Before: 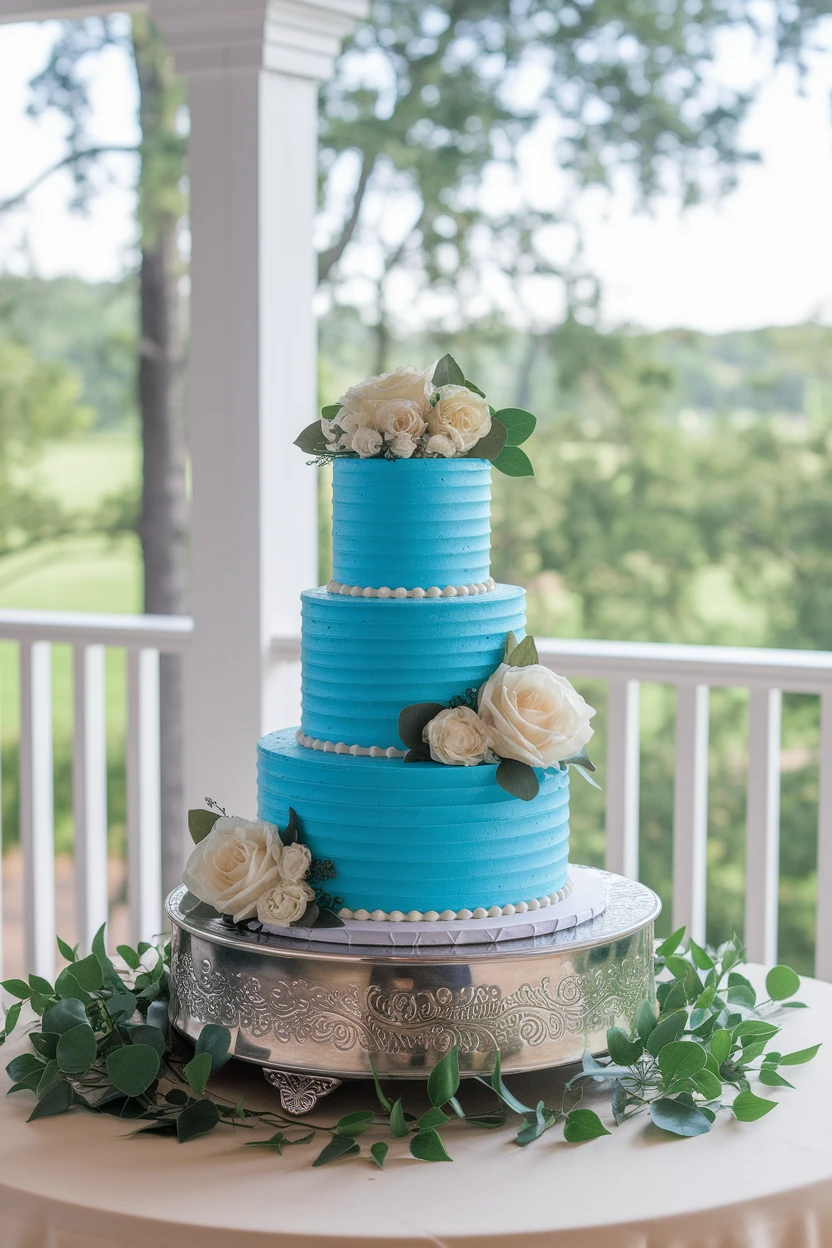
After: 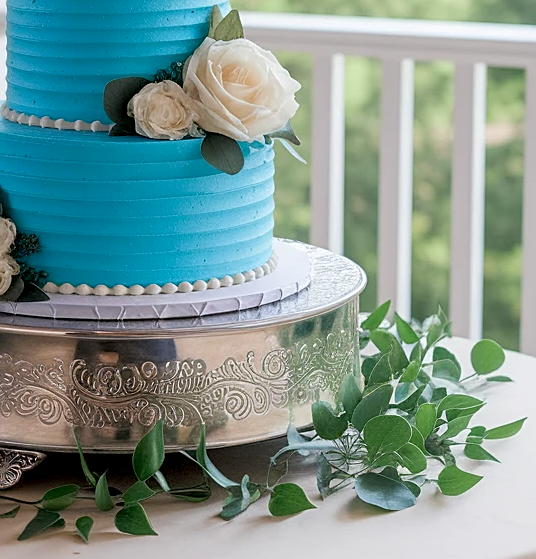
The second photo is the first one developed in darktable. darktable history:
crop and rotate: left 35.509%, top 50.238%, bottom 4.934%
sharpen: on, module defaults
white balance: emerald 1
exposure: black level correction 0.01, exposure 0.014 EV, compensate highlight preservation false
